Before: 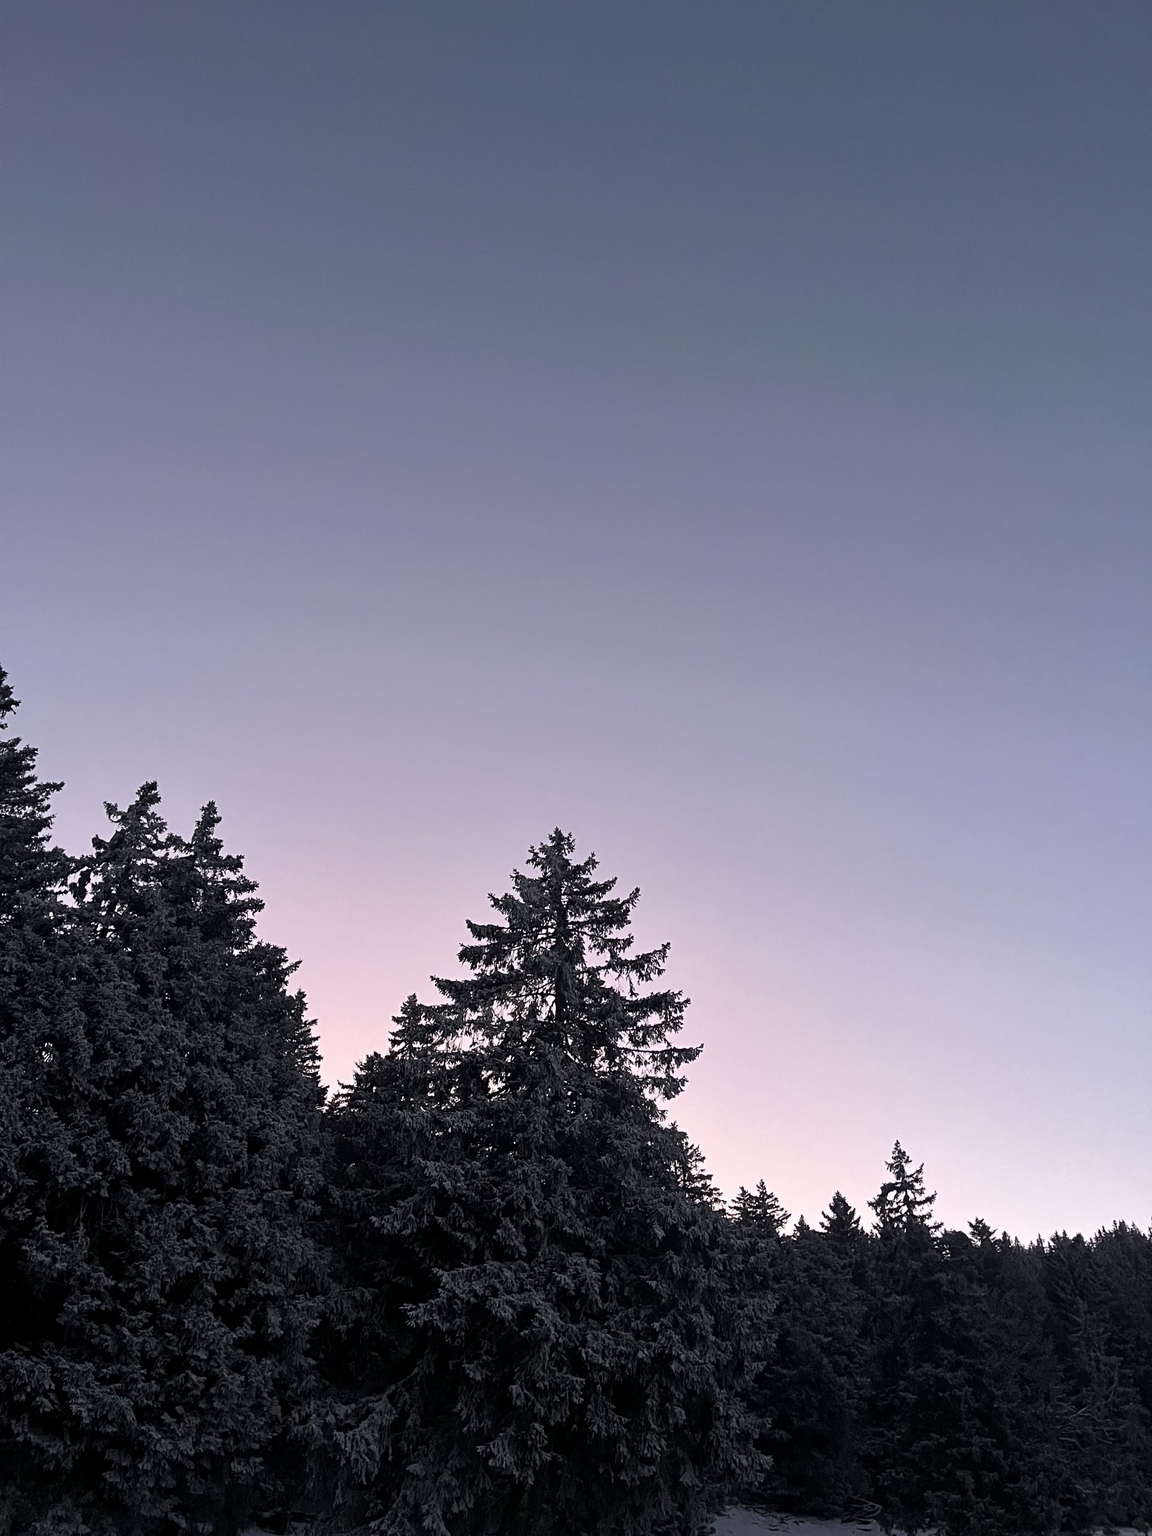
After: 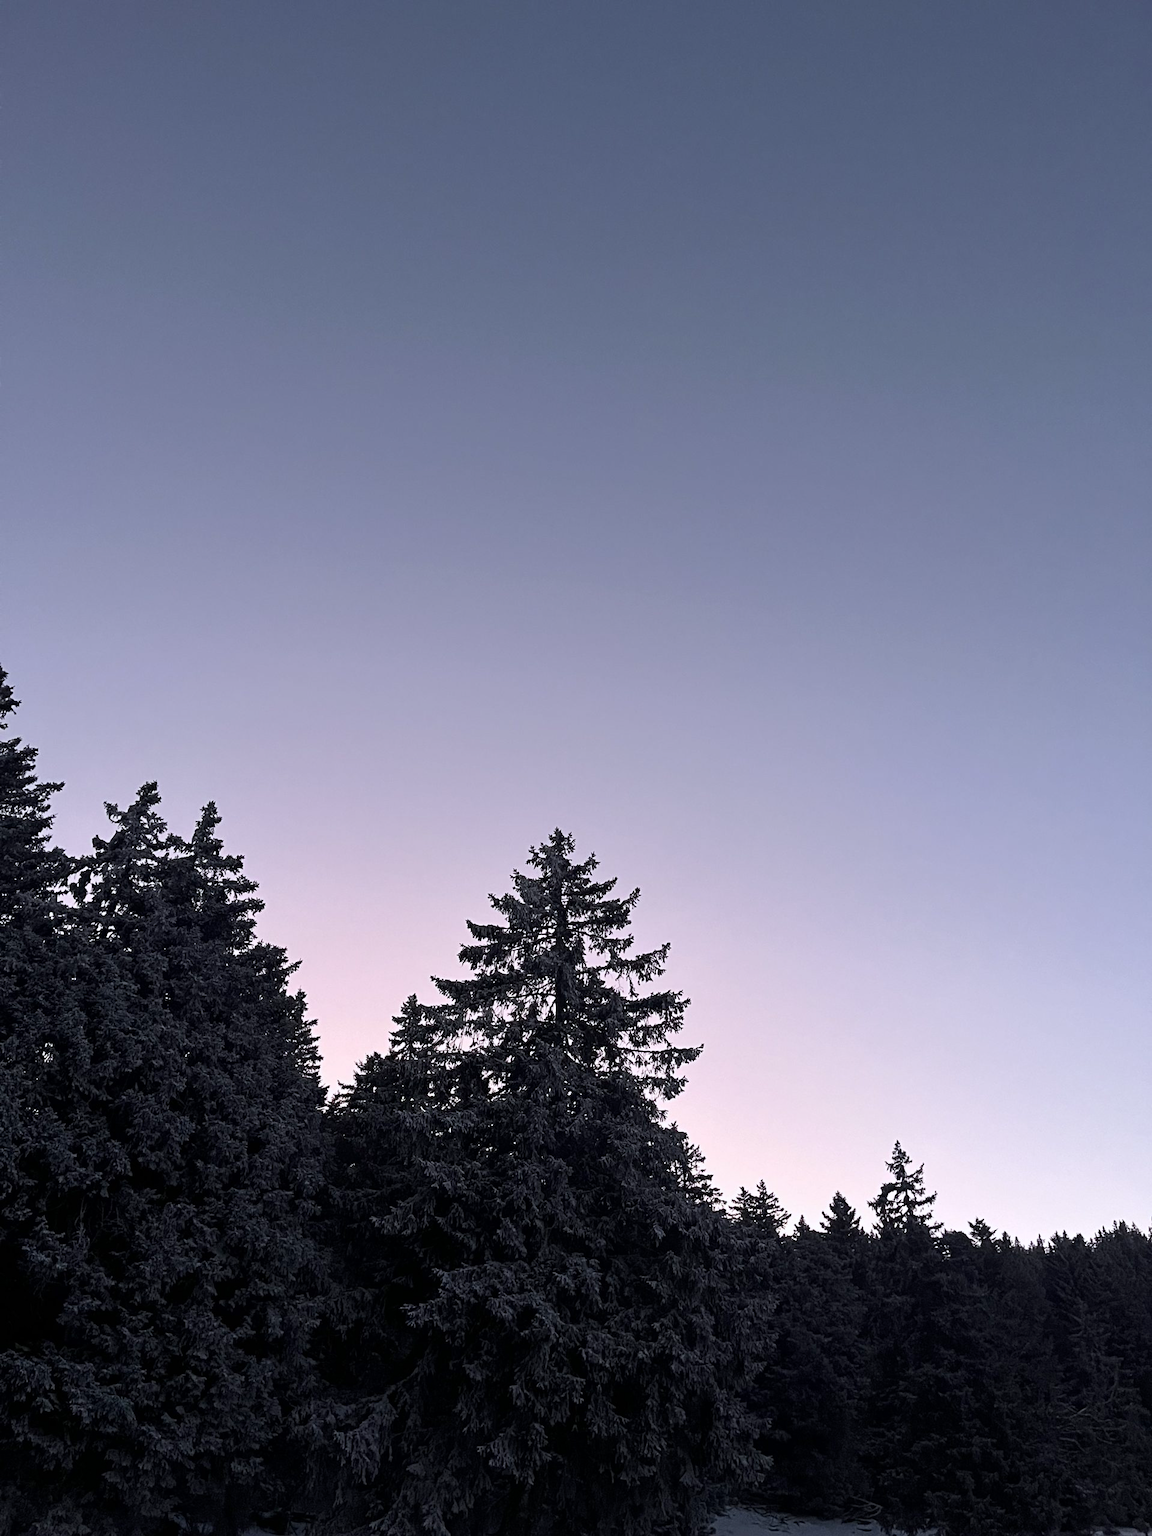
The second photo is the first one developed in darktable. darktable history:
white balance: red 0.974, blue 1.044
shadows and highlights: shadows -30, highlights 30
color correction: highlights b* 3
